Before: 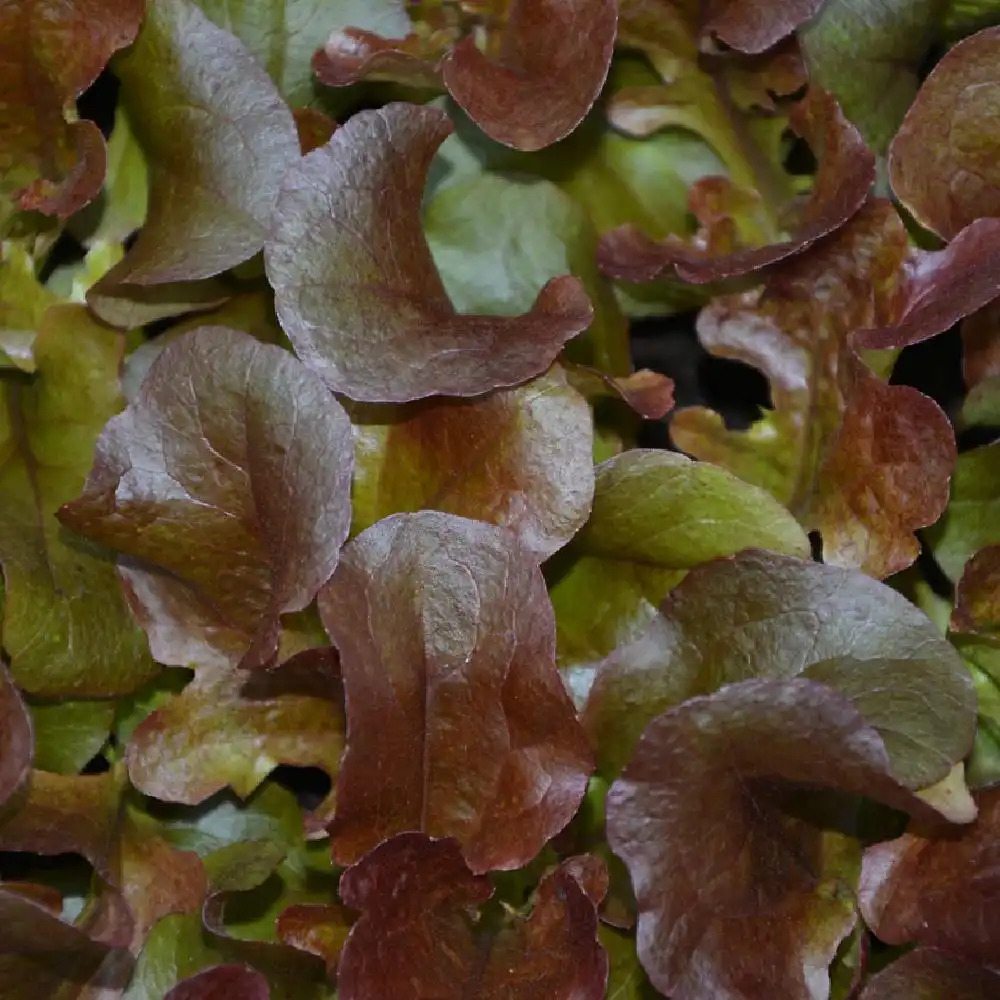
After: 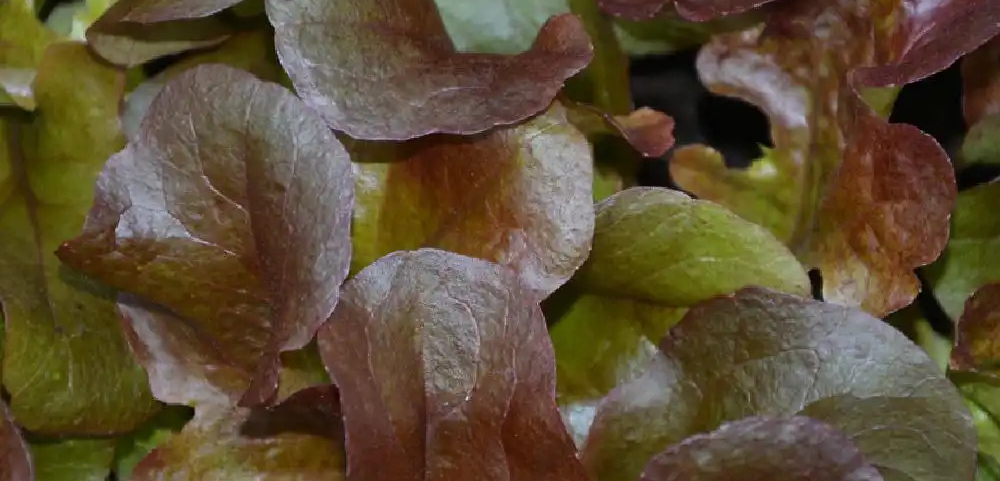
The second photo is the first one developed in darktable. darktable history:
crop and rotate: top 26.217%, bottom 25.646%
